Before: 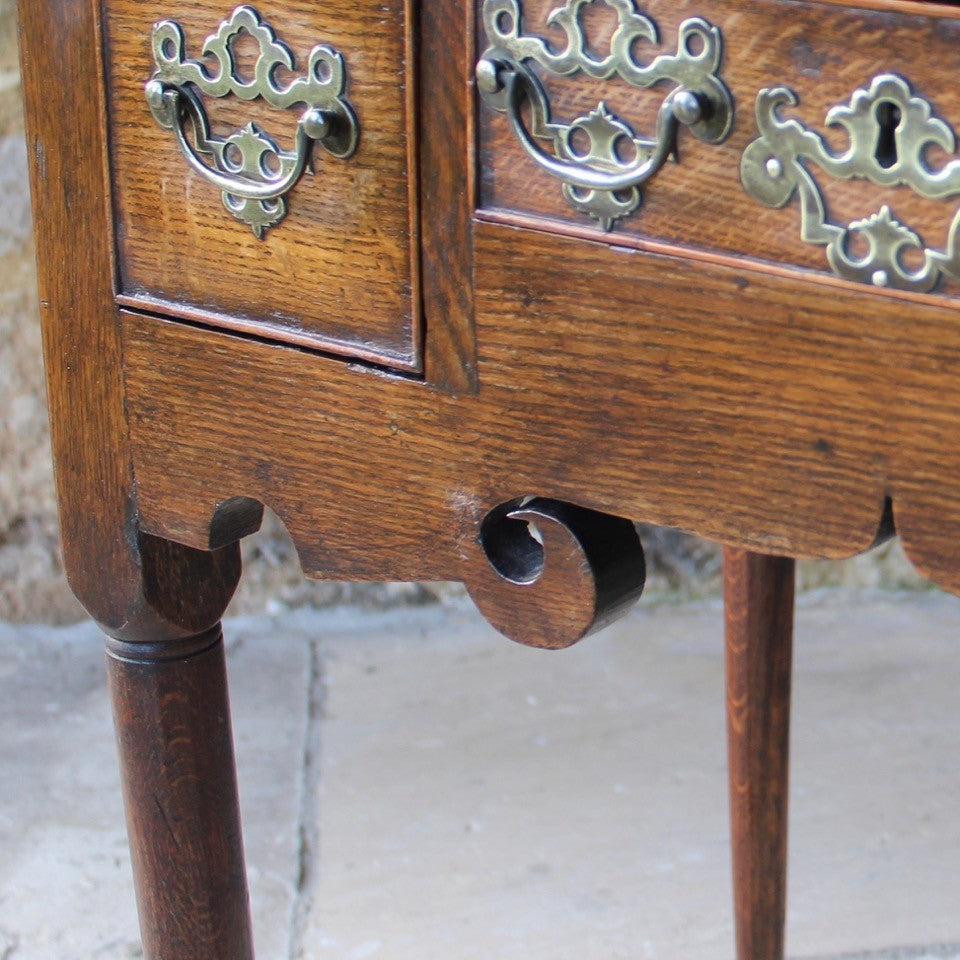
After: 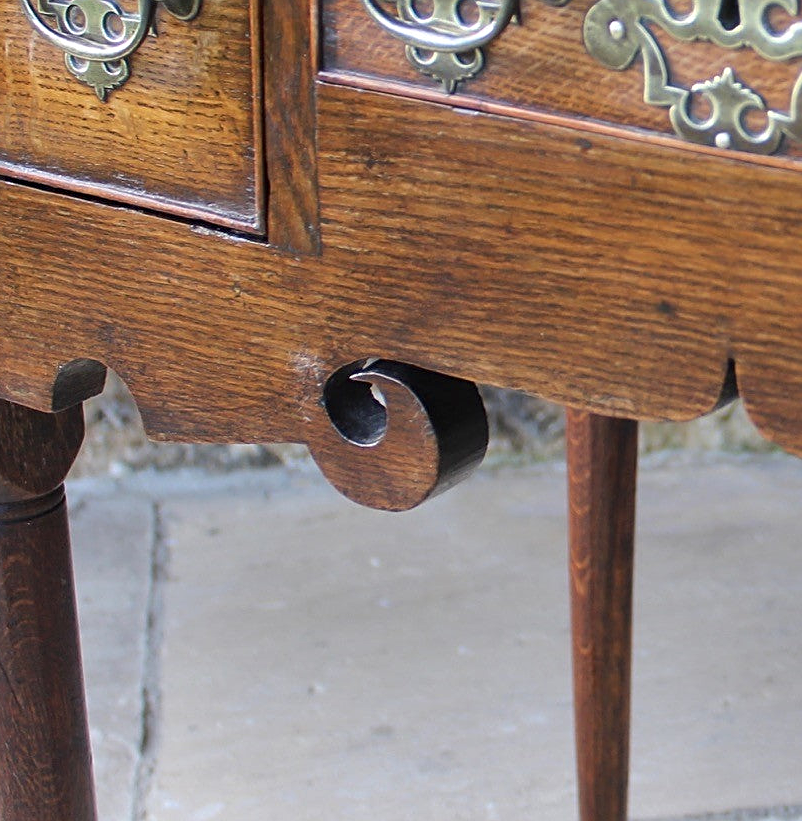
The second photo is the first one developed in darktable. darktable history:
shadows and highlights: soften with gaussian
crop: left 16.42%, top 14.456%
sharpen: on, module defaults
